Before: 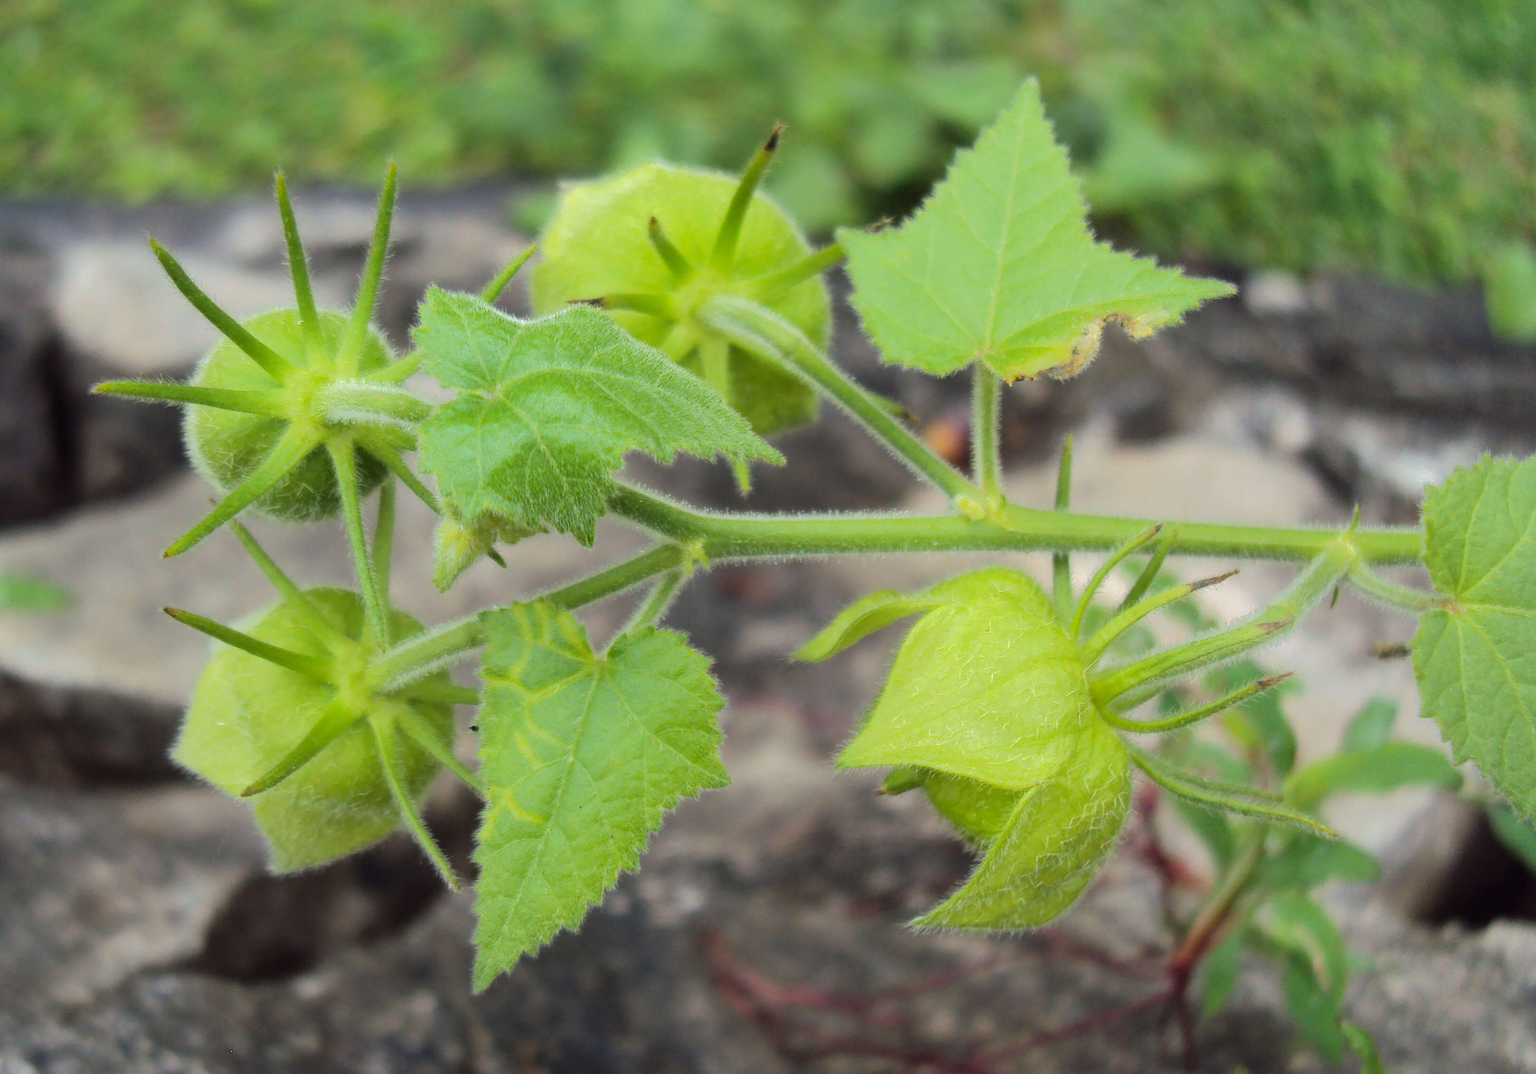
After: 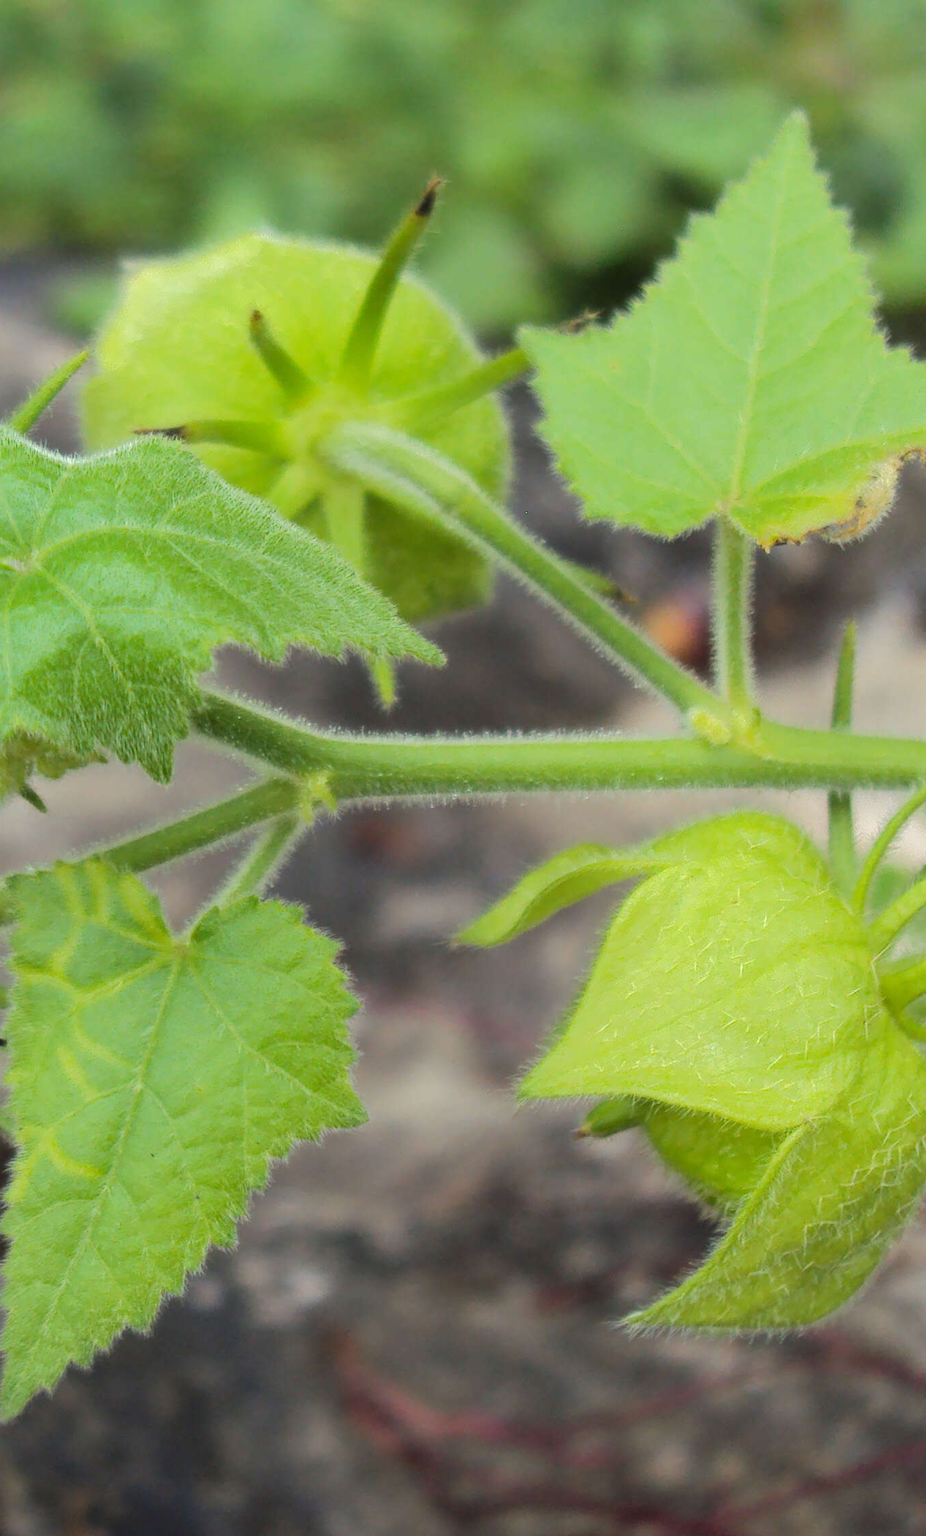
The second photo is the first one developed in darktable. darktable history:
crop: left 30.871%, right 26.93%
